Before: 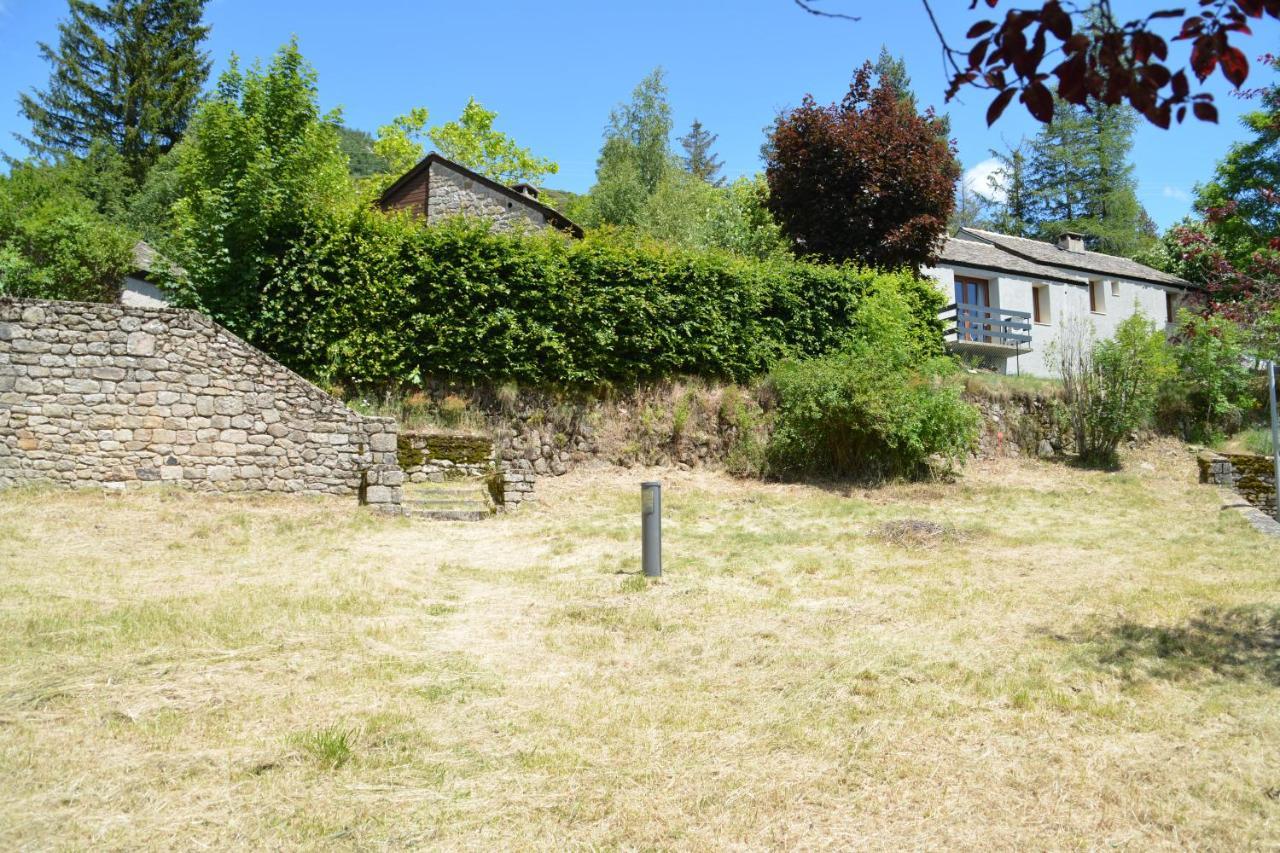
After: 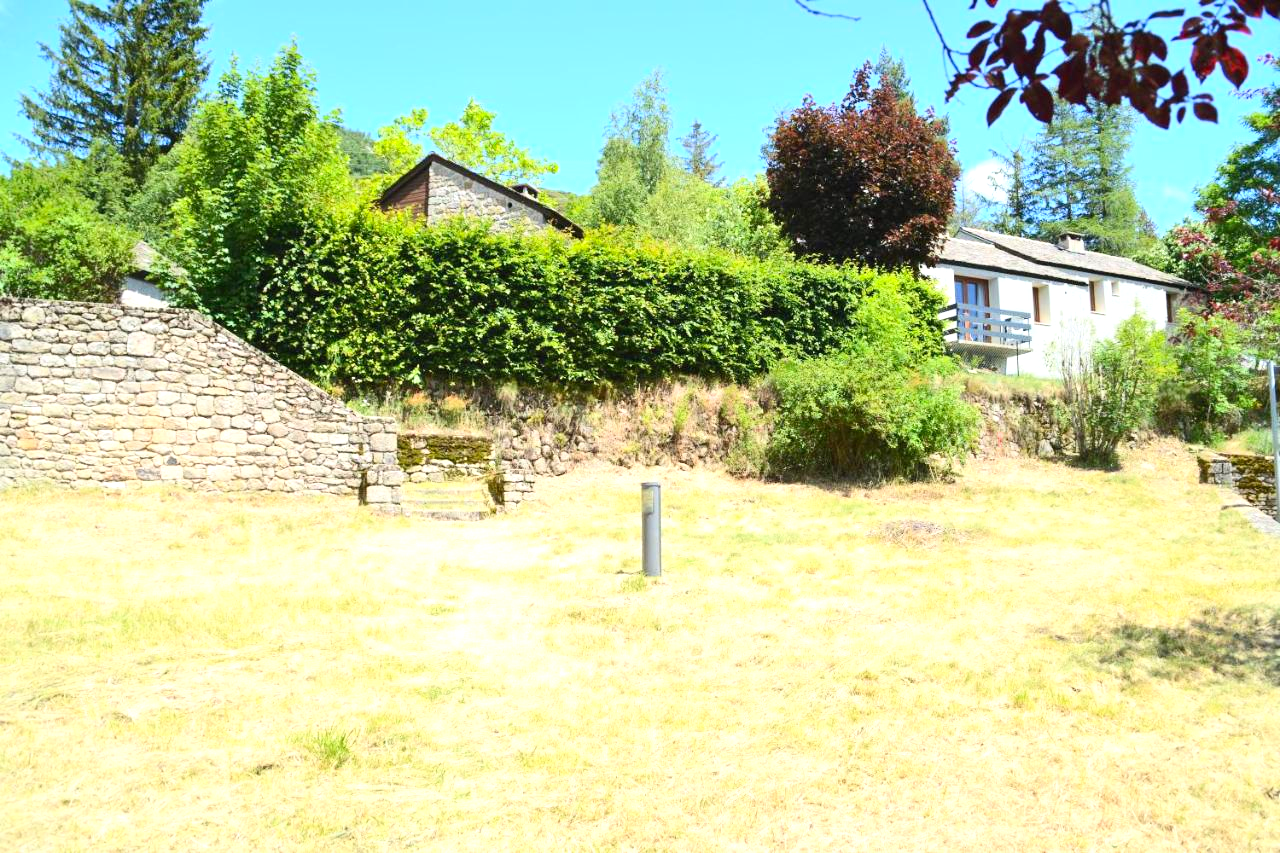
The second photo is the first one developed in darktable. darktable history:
exposure: exposure 0.648 EV, compensate highlight preservation false
contrast brightness saturation: contrast 0.2, brightness 0.16, saturation 0.22
